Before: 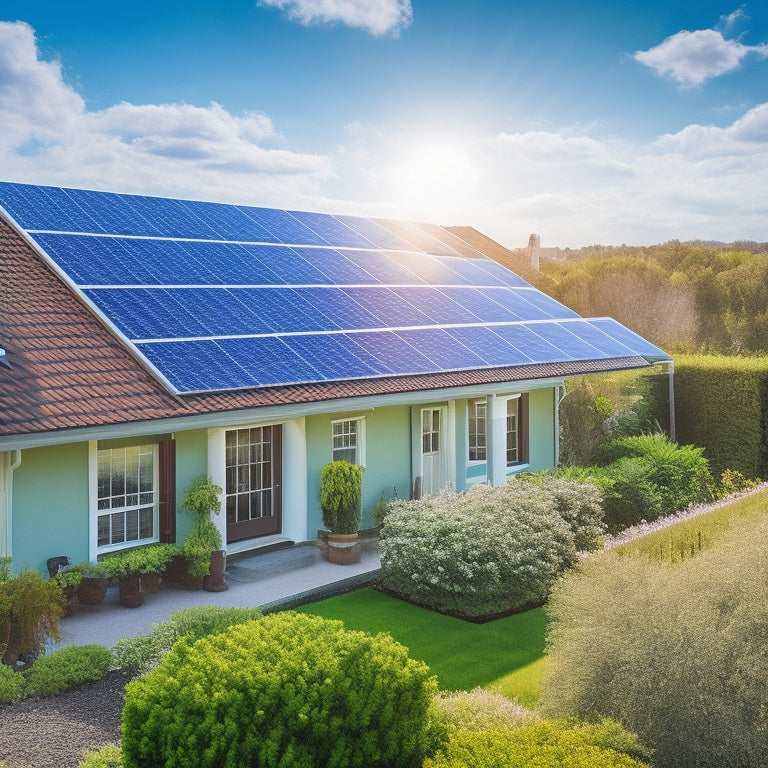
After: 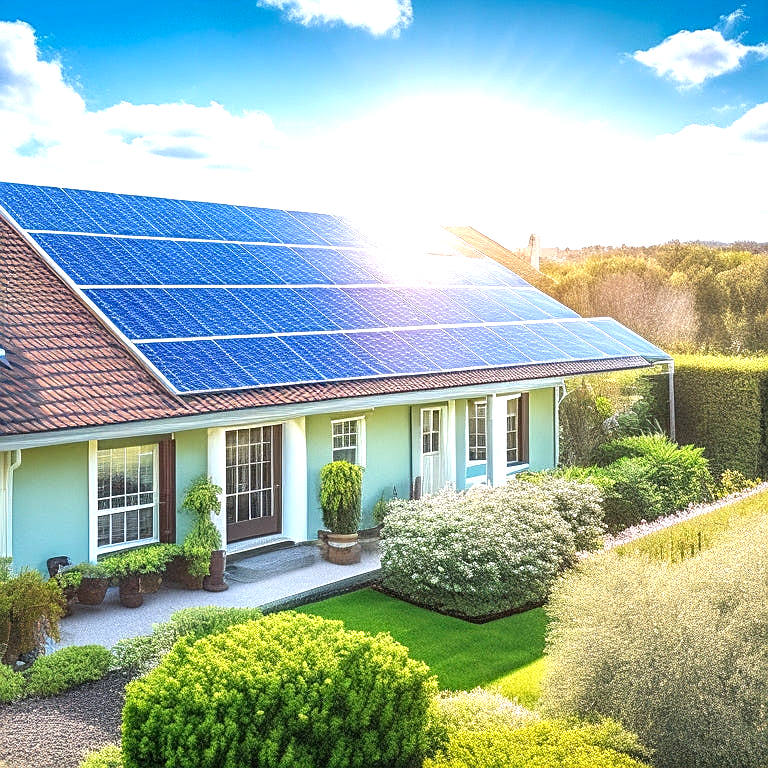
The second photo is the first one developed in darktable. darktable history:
local contrast: highlights 61%, detail 143%, midtone range 0.432
levels: levels [0, 0.394, 0.787]
sharpen: on, module defaults
